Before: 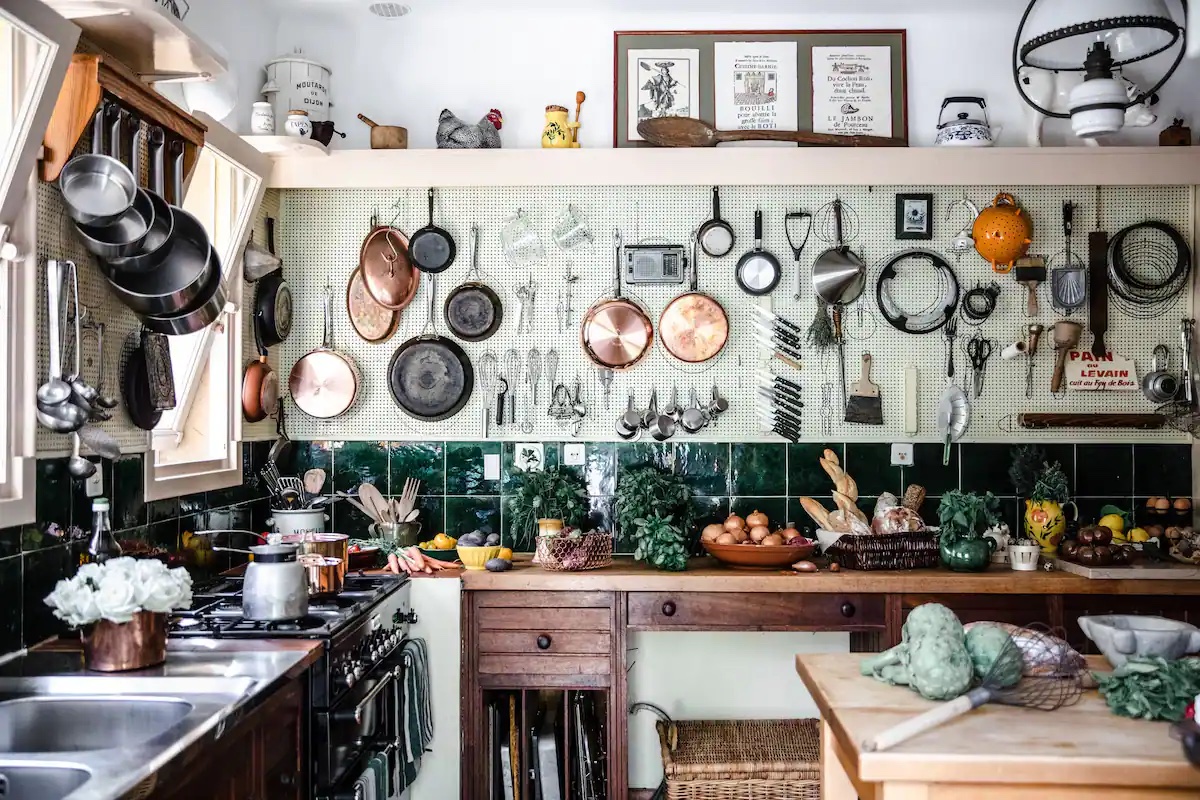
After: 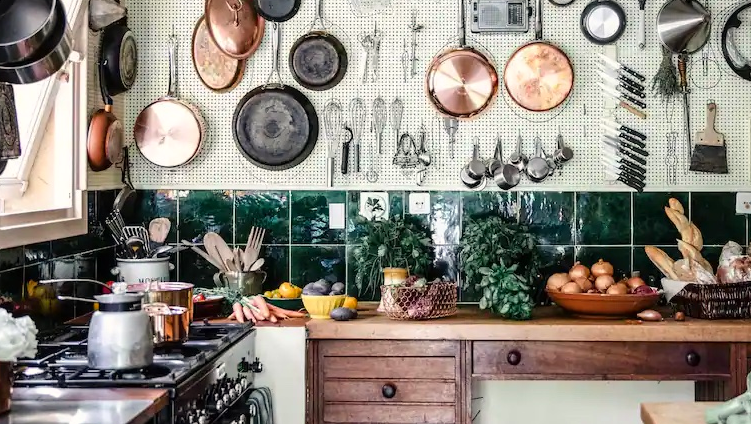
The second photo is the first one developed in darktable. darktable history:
color correction: highlights a* 0.791, highlights b* 2.77, saturation 1.06
crop: left 12.932%, top 31.439%, right 24.464%, bottom 15.556%
